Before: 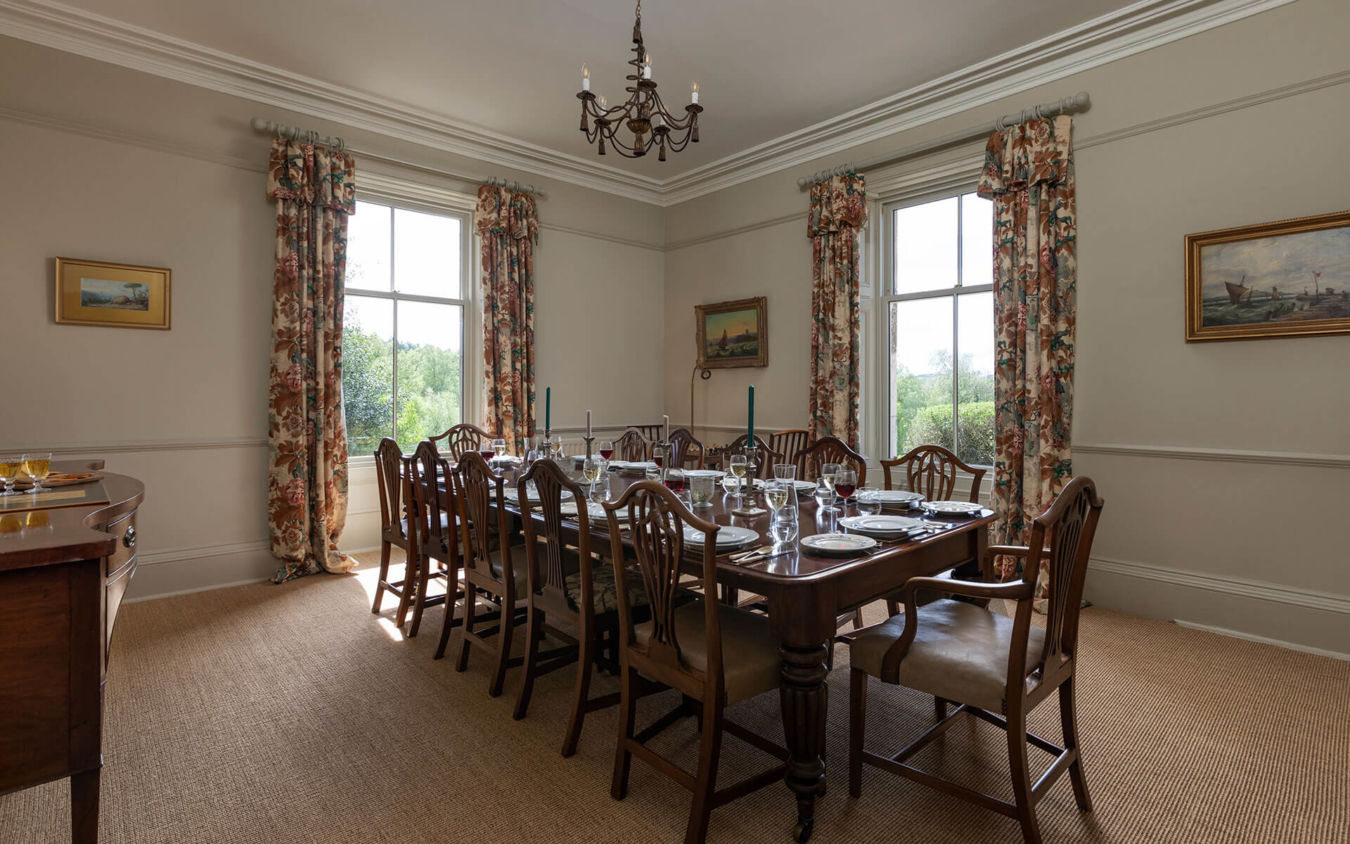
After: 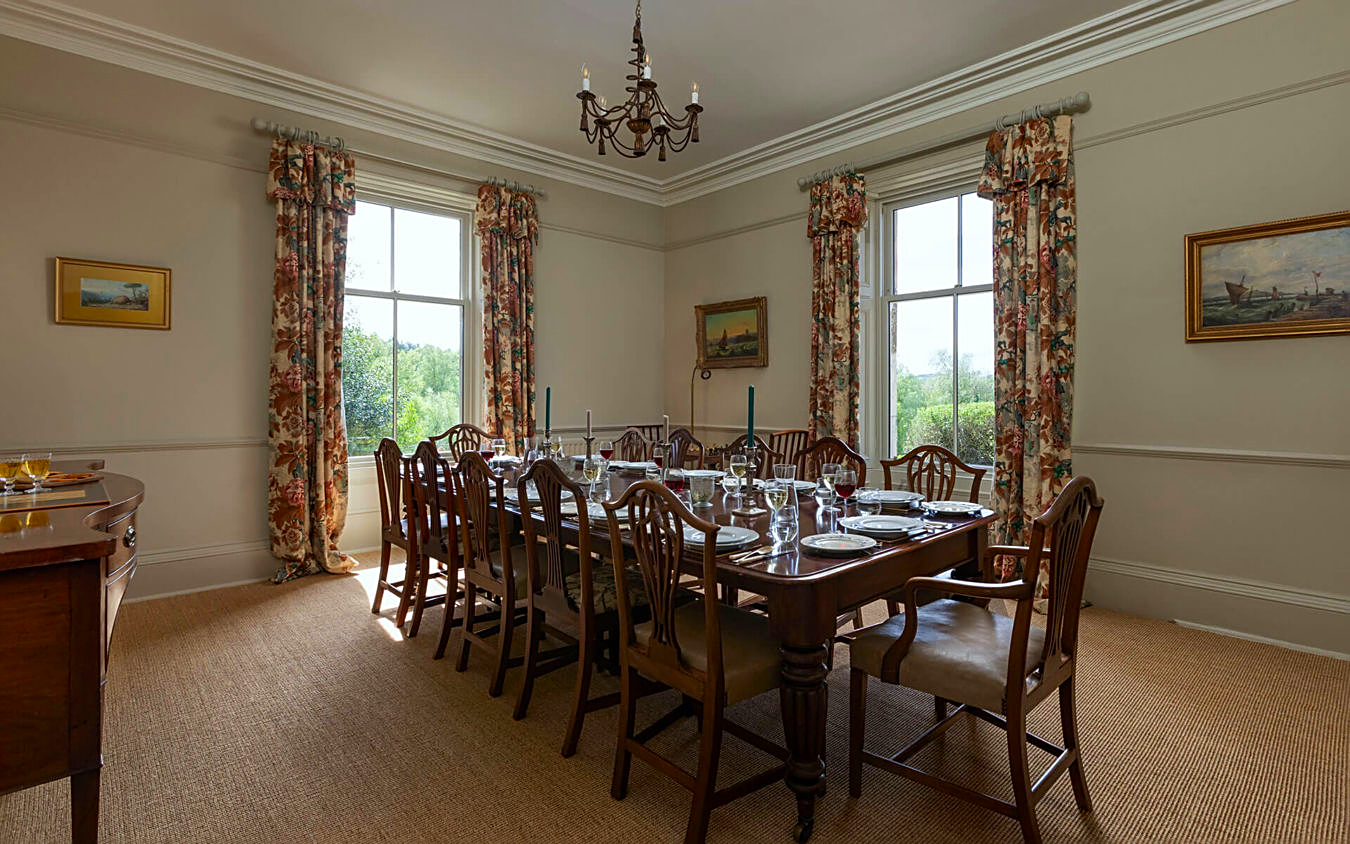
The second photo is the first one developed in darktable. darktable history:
contrast brightness saturation: brightness -0.02, saturation 0.35
sharpen: on, module defaults
white balance: red 0.978, blue 0.999
